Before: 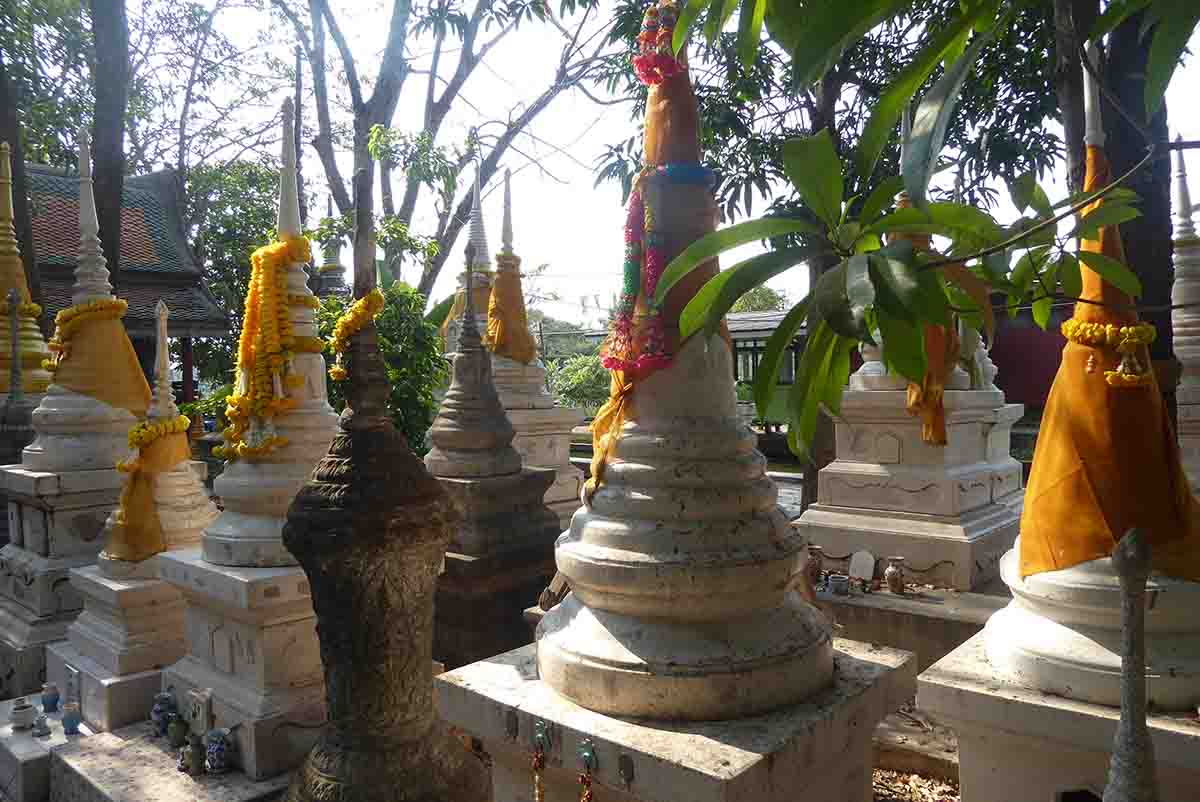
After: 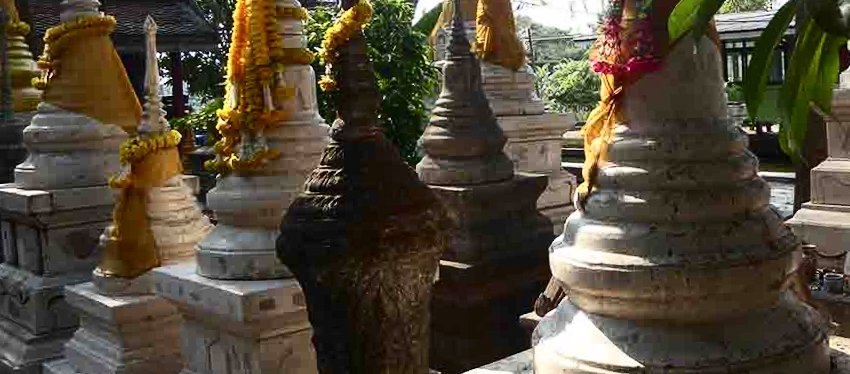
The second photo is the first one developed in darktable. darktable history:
contrast brightness saturation: contrast 0.28
crop: top 36.498%, right 27.964%, bottom 14.995%
rotate and perspective: rotation -1.42°, crop left 0.016, crop right 0.984, crop top 0.035, crop bottom 0.965
